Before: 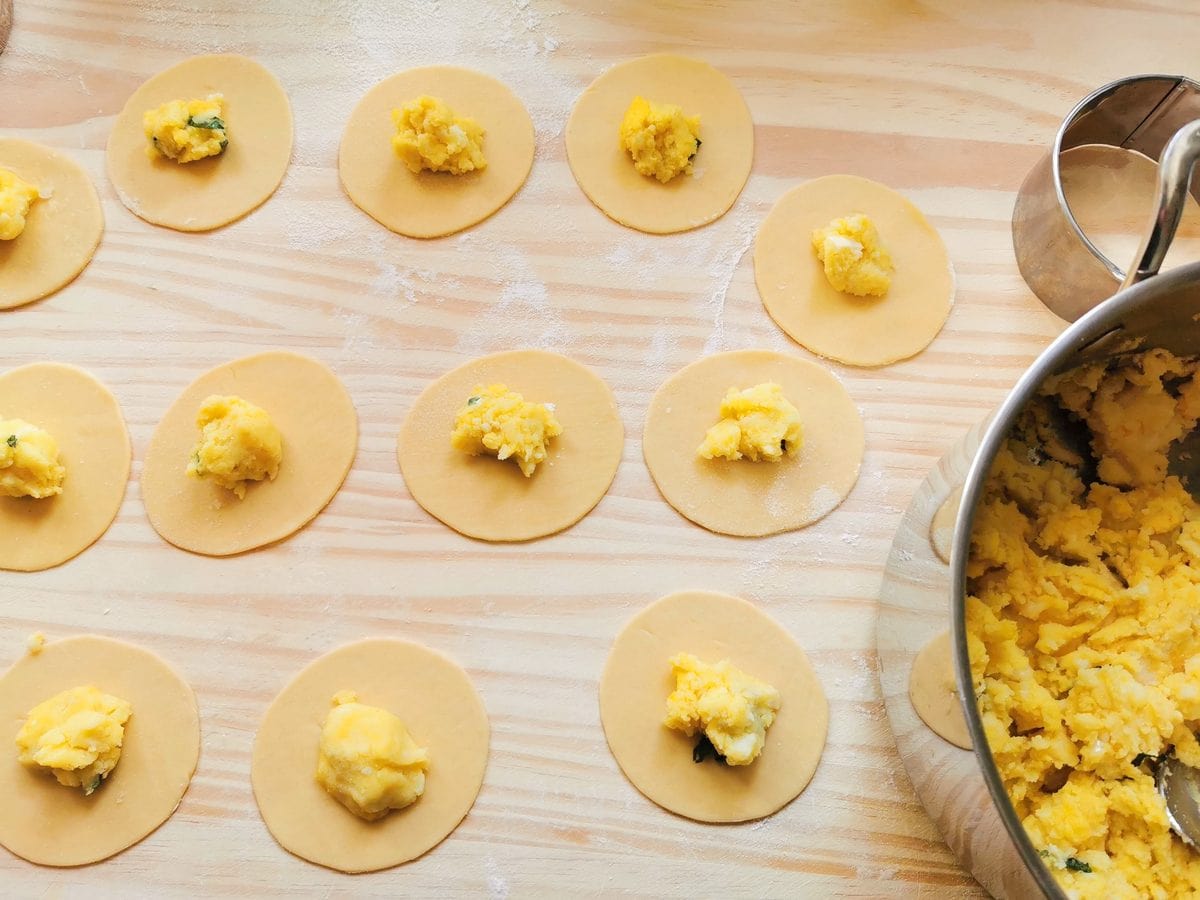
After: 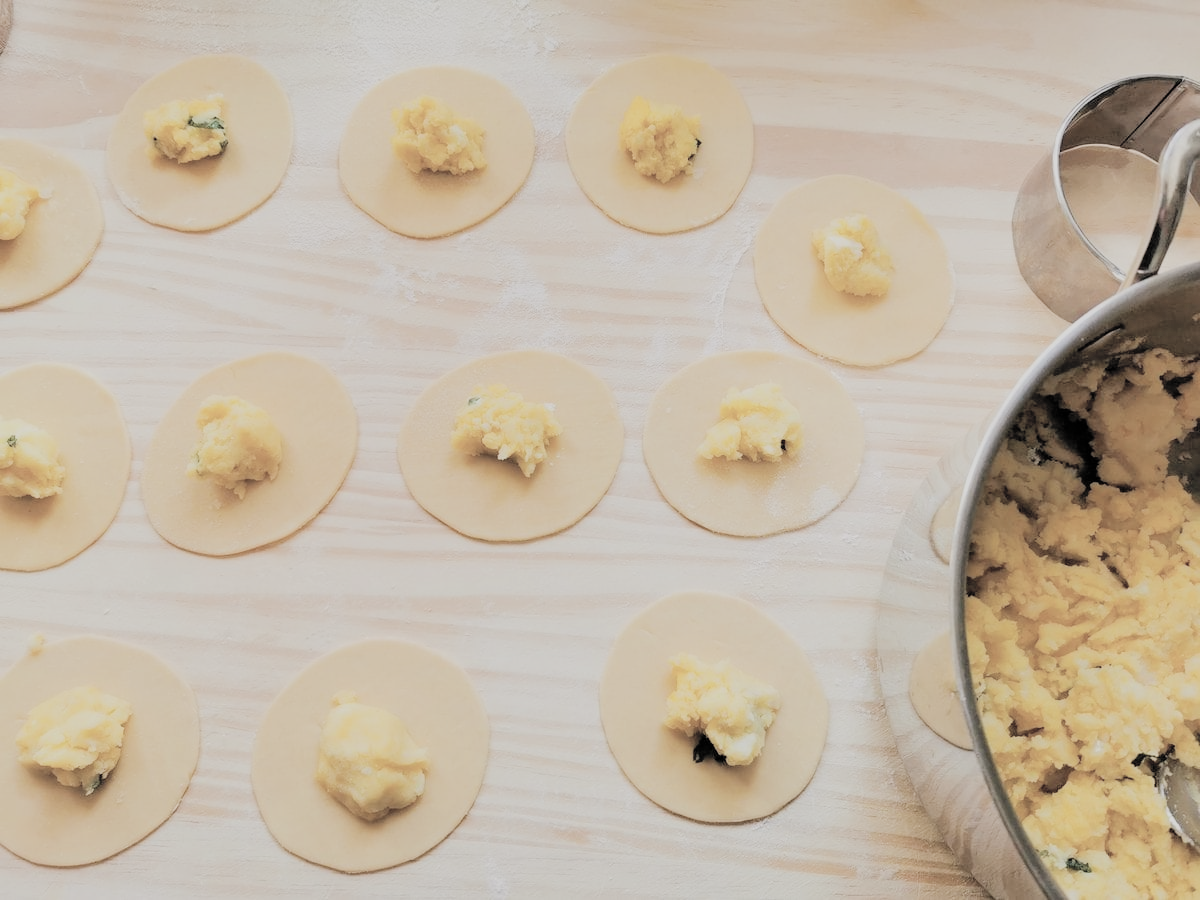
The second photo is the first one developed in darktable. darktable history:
contrast brightness saturation: brightness 0.186, saturation -0.481
filmic rgb: middle gray luminance 29.76%, black relative exposure -8.96 EV, white relative exposure 6.98 EV, target black luminance 0%, hardness 2.92, latitude 2.87%, contrast 0.961, highlights saturation mix 4.31%, shadows ↔ highlights balance 11.87%
